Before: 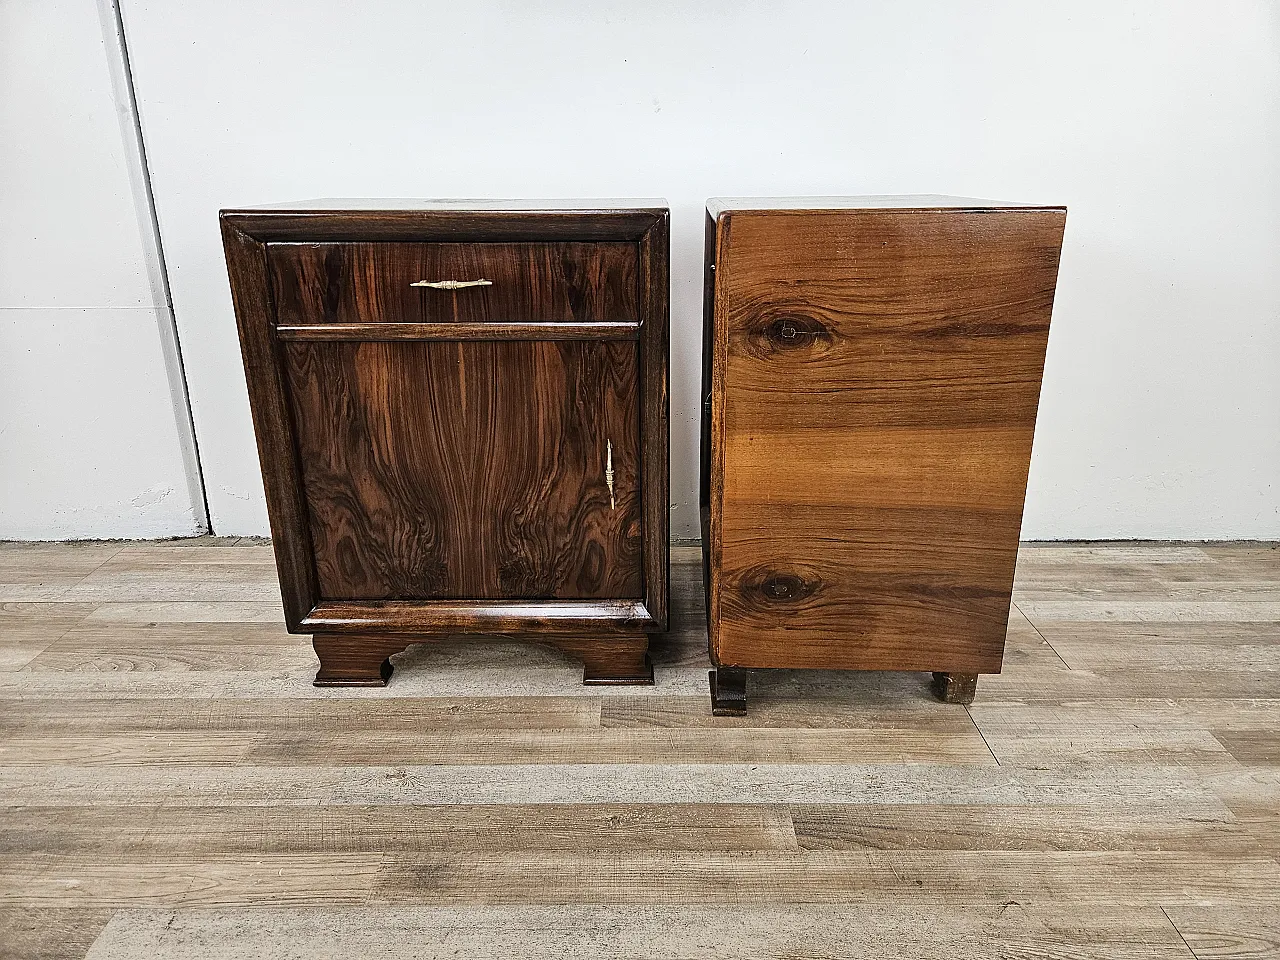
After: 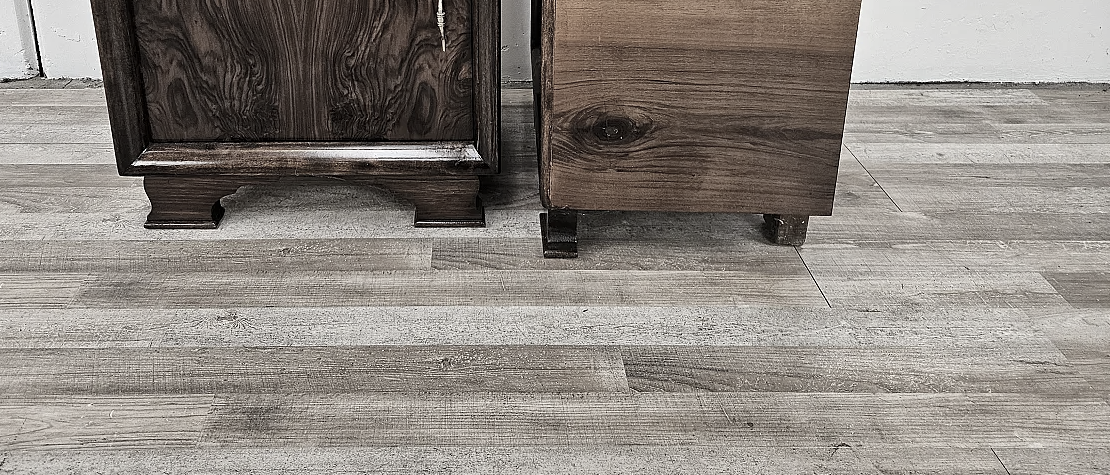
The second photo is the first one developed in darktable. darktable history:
local contrast: mode bilateral grid, contrast 19, coarseness 49, detail 119%, midtone range 0.2
crop and rotate: left 13.267%, top 47.715%, bottom 2.716%
color zones: curves: ch1 [(0.238, 0.163) (0.476, 0.2) (0.733, 0.322) (0.848, 0.134)]
